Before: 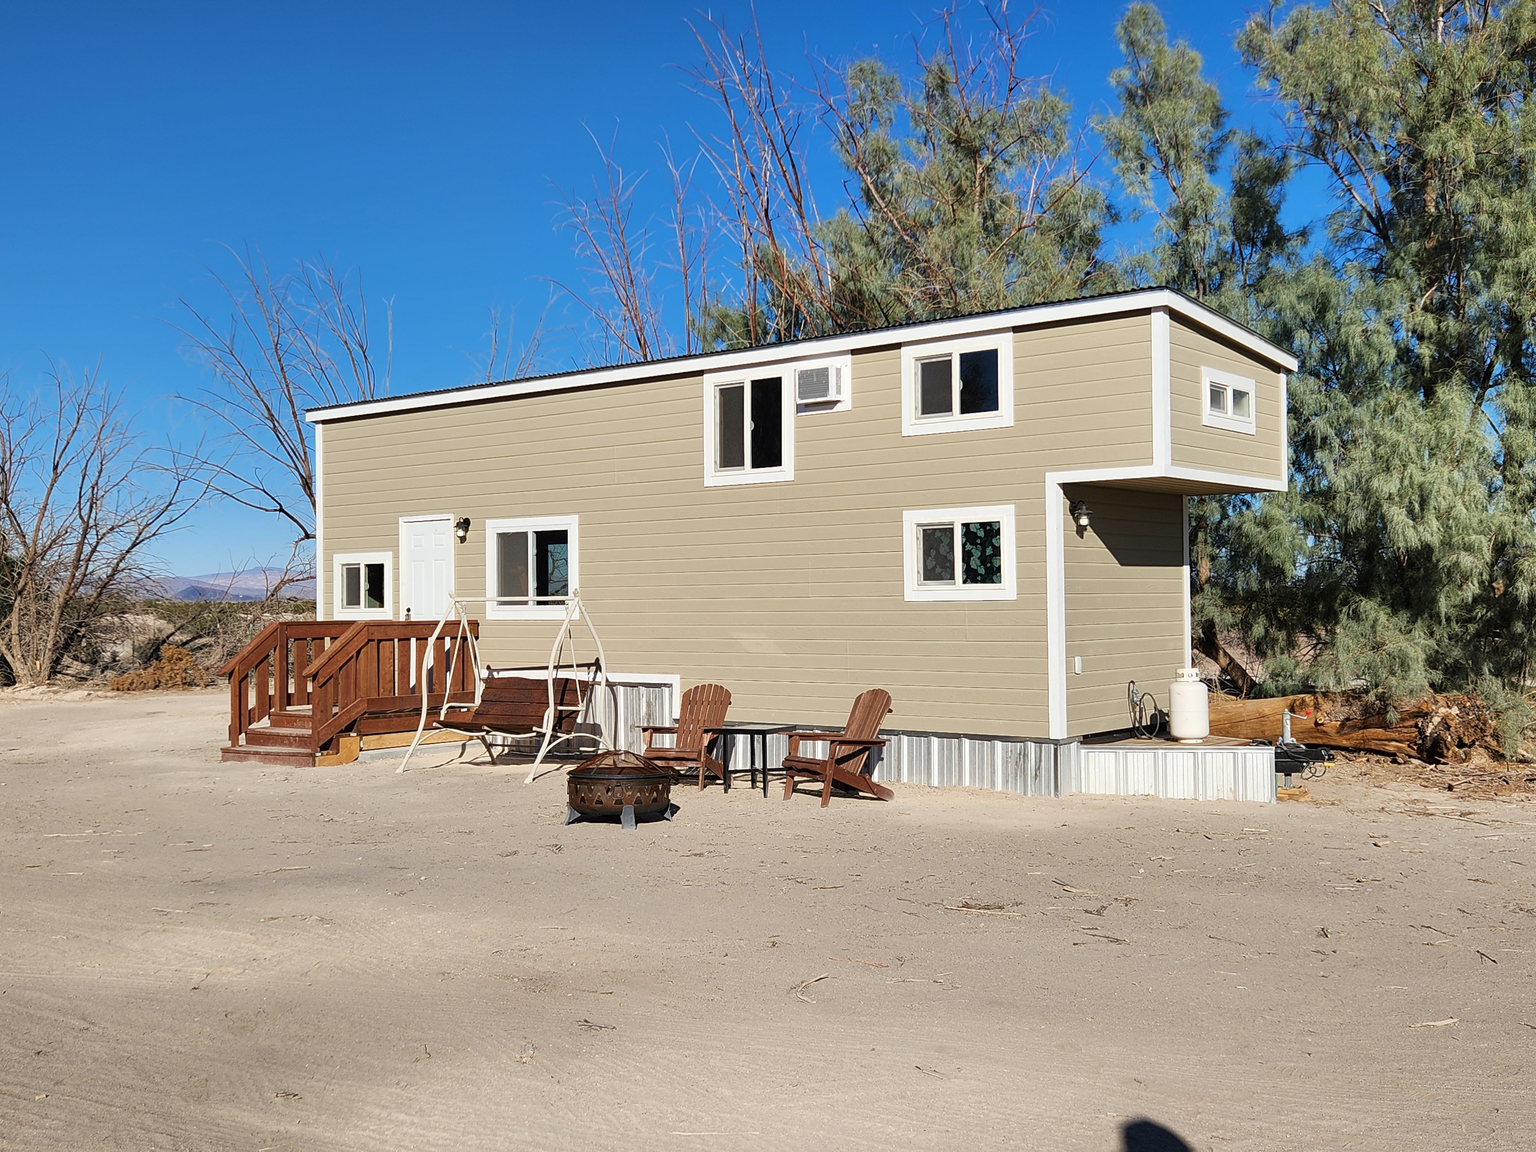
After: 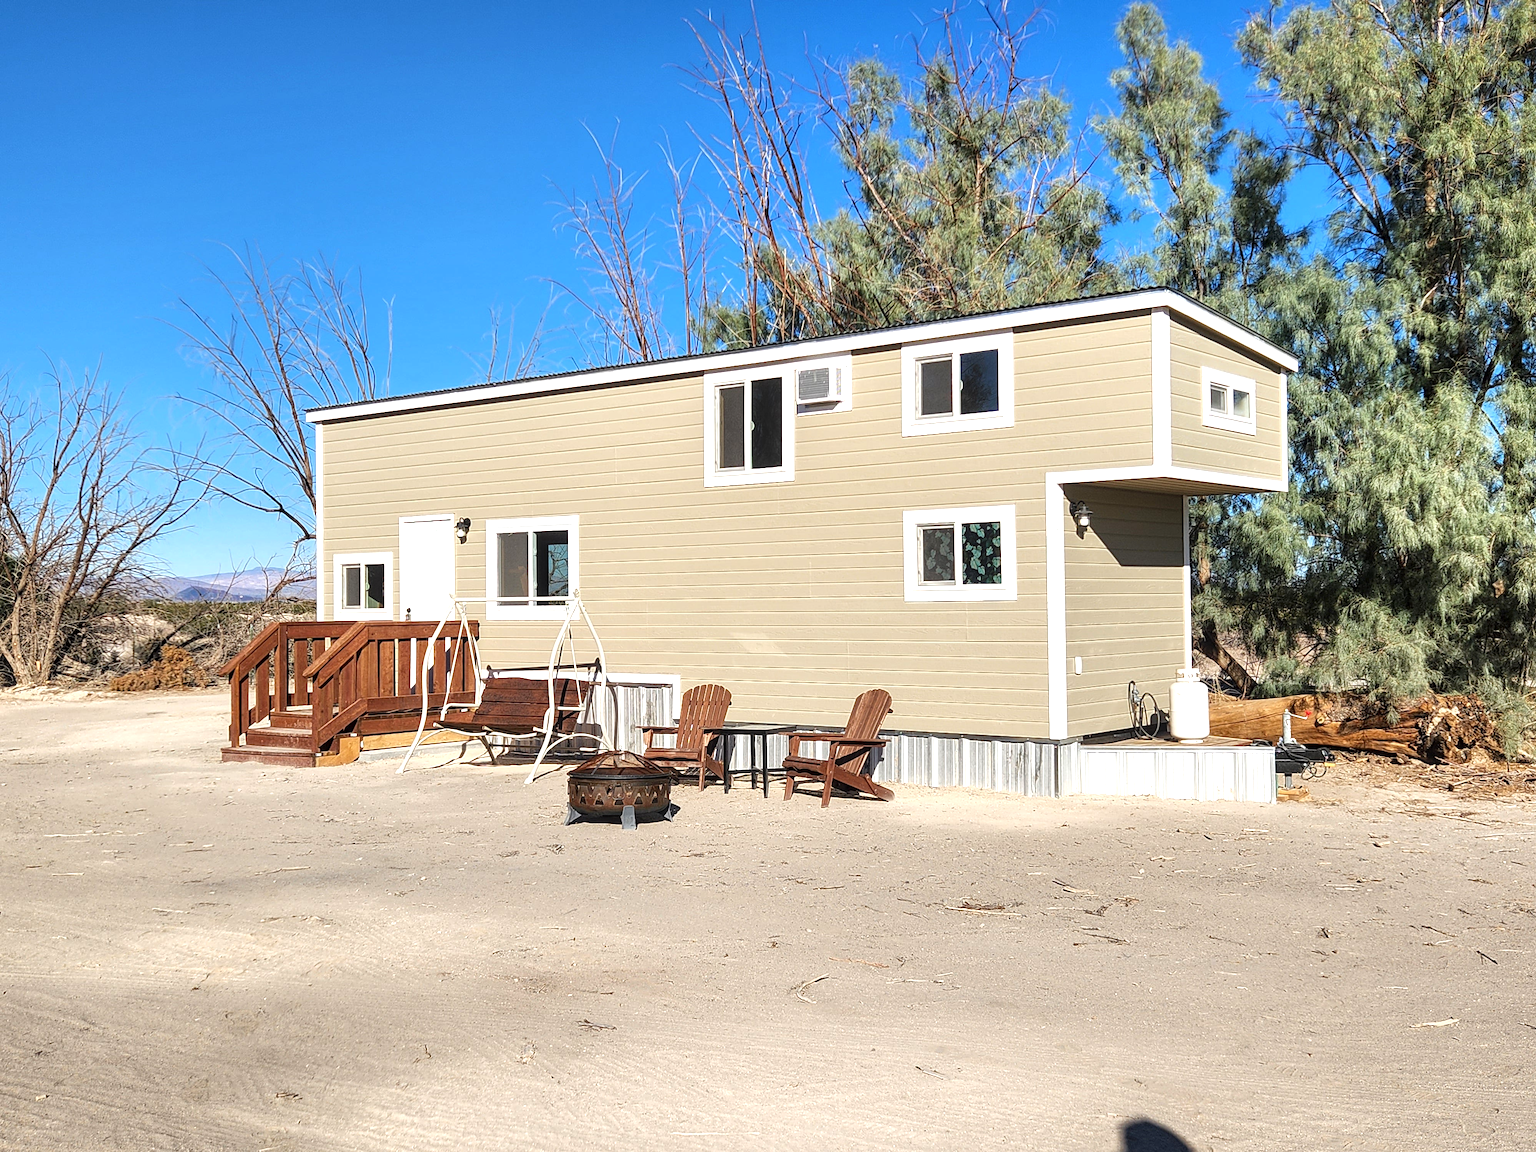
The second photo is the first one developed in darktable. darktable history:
local contrast: on, module defaults
exposure: exposure 0.6 EV, compensate highlight preservation false
